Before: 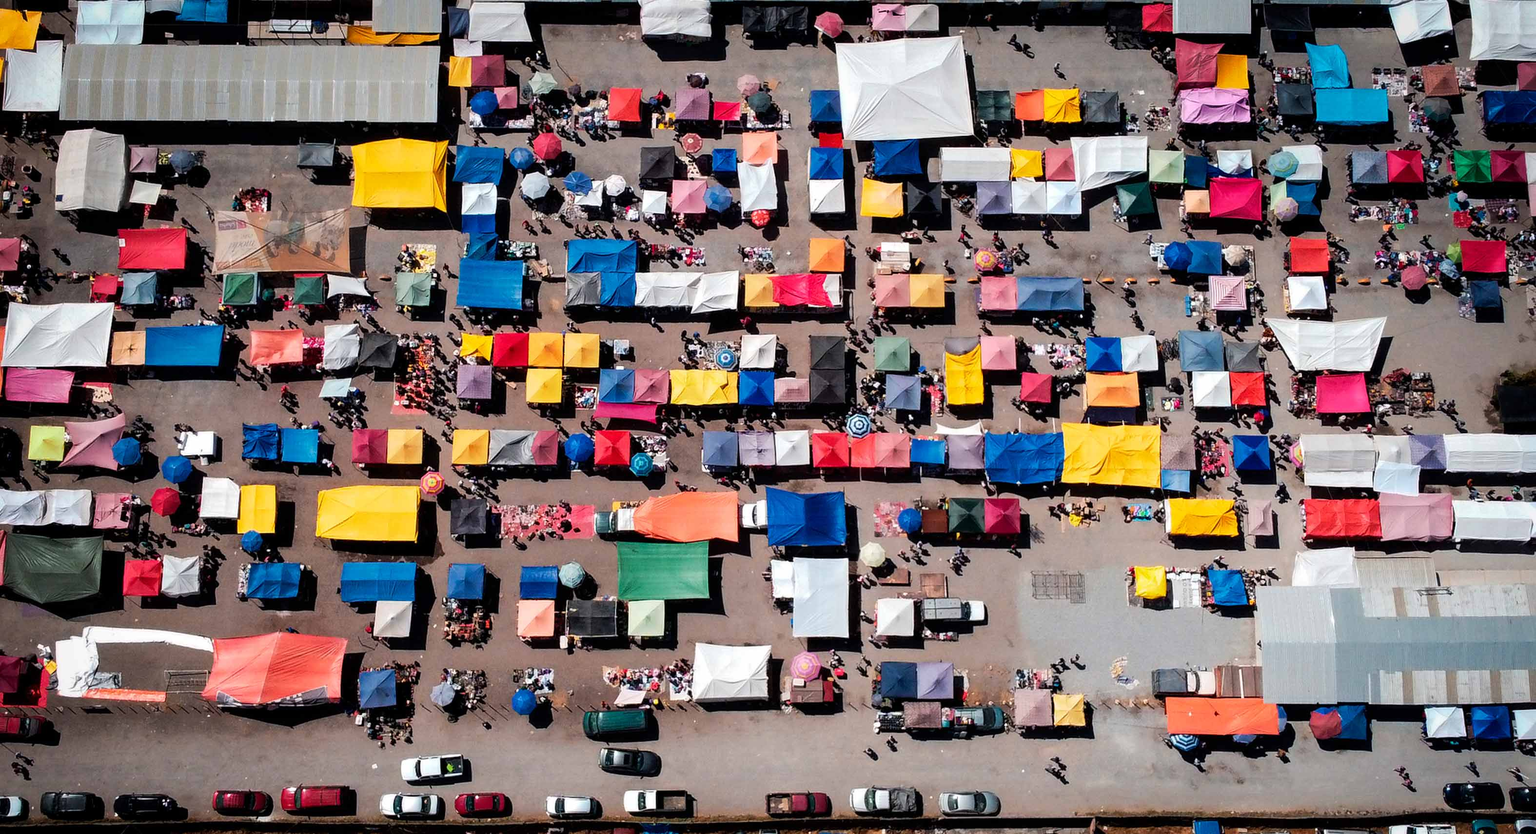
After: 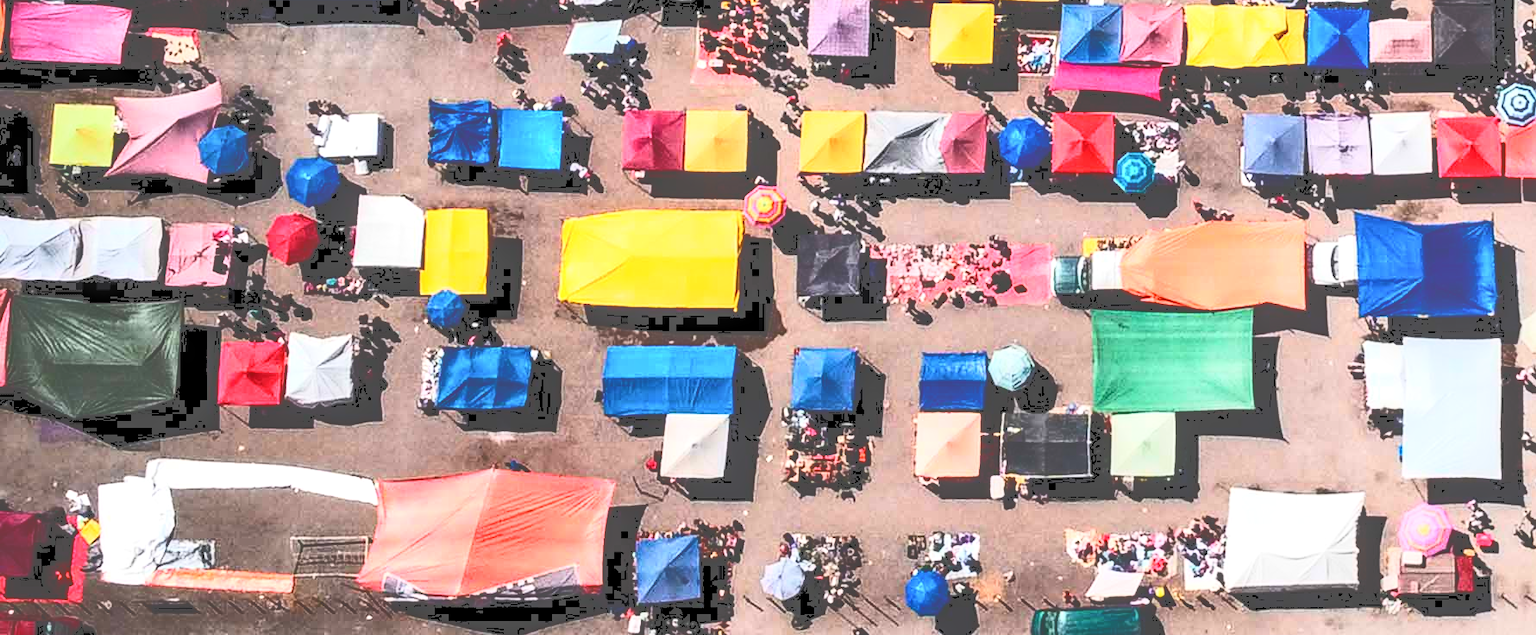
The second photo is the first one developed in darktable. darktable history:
tone curve: curves: ch0 [(0, 0) (0.003, 0.319) (0.011, 0.319) (0.025, 0.323) (0.044, 0.323) (0.069, 0.327) (0.1, 0.33) (0.136, 0.338) (0.177, 0.348) (0.224, 0.361) (0.277, 0.374) (0.335, 0.398) (0.399, 0.444) (0.468, 0.516) (0.543, 0.595) (0.623, 0.694) (0.709, 0.793) (0.801, 0.883) (0.898, 0.942) (1, 1)], color space Lab, independent channels, preserve colors none
base curve: curves: ch0 [(0, 0) (0.028, 0.03) (0.121, 0.232) (0.46, 0.748) (0.859, 0.968) (1, 1)]
crop: top 44.009%, right 43.457%, bottom 12.862%
local contrast: on, module defaults
